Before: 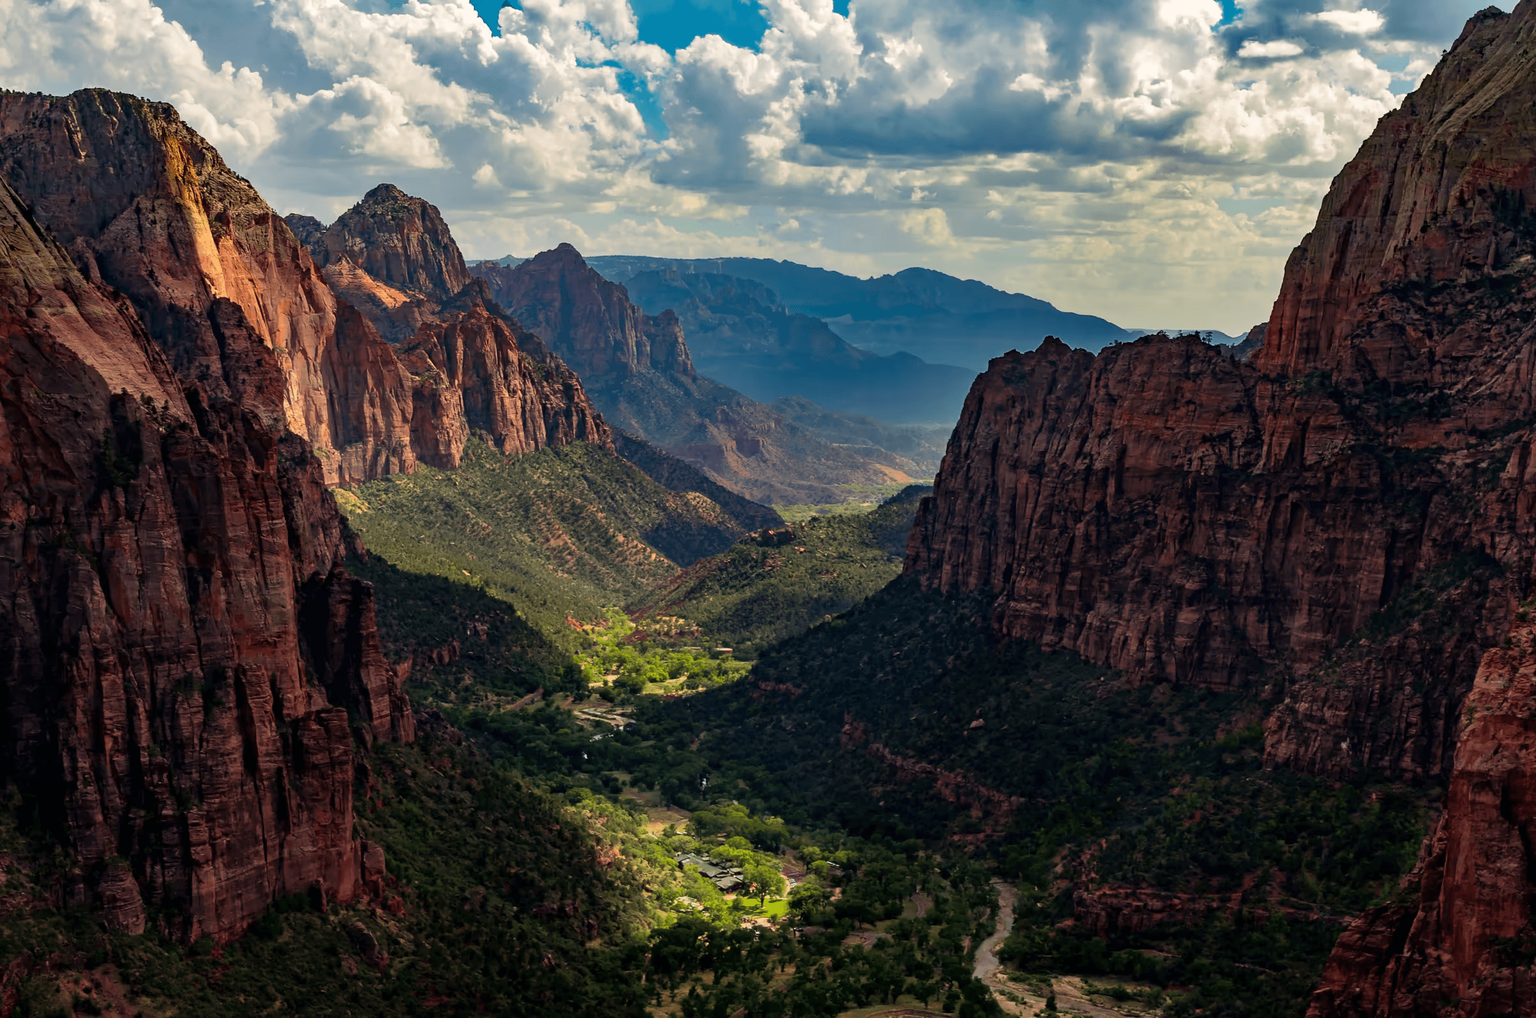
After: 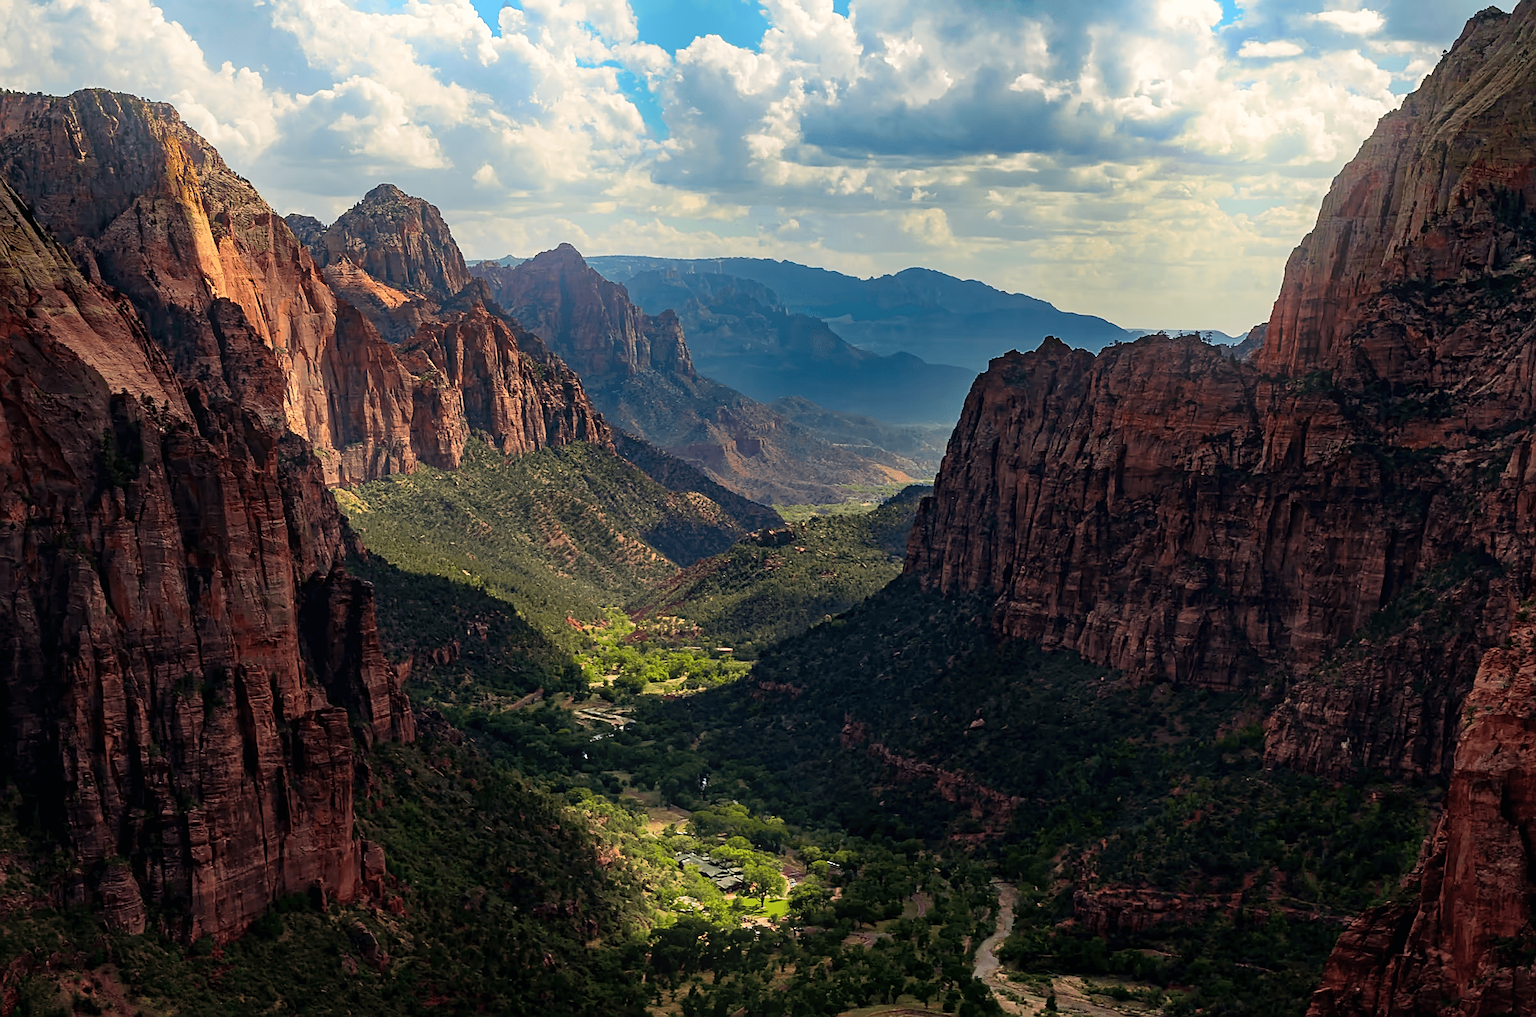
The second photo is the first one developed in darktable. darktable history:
sharpen: on, module defaults
bloom: on, module defaults
